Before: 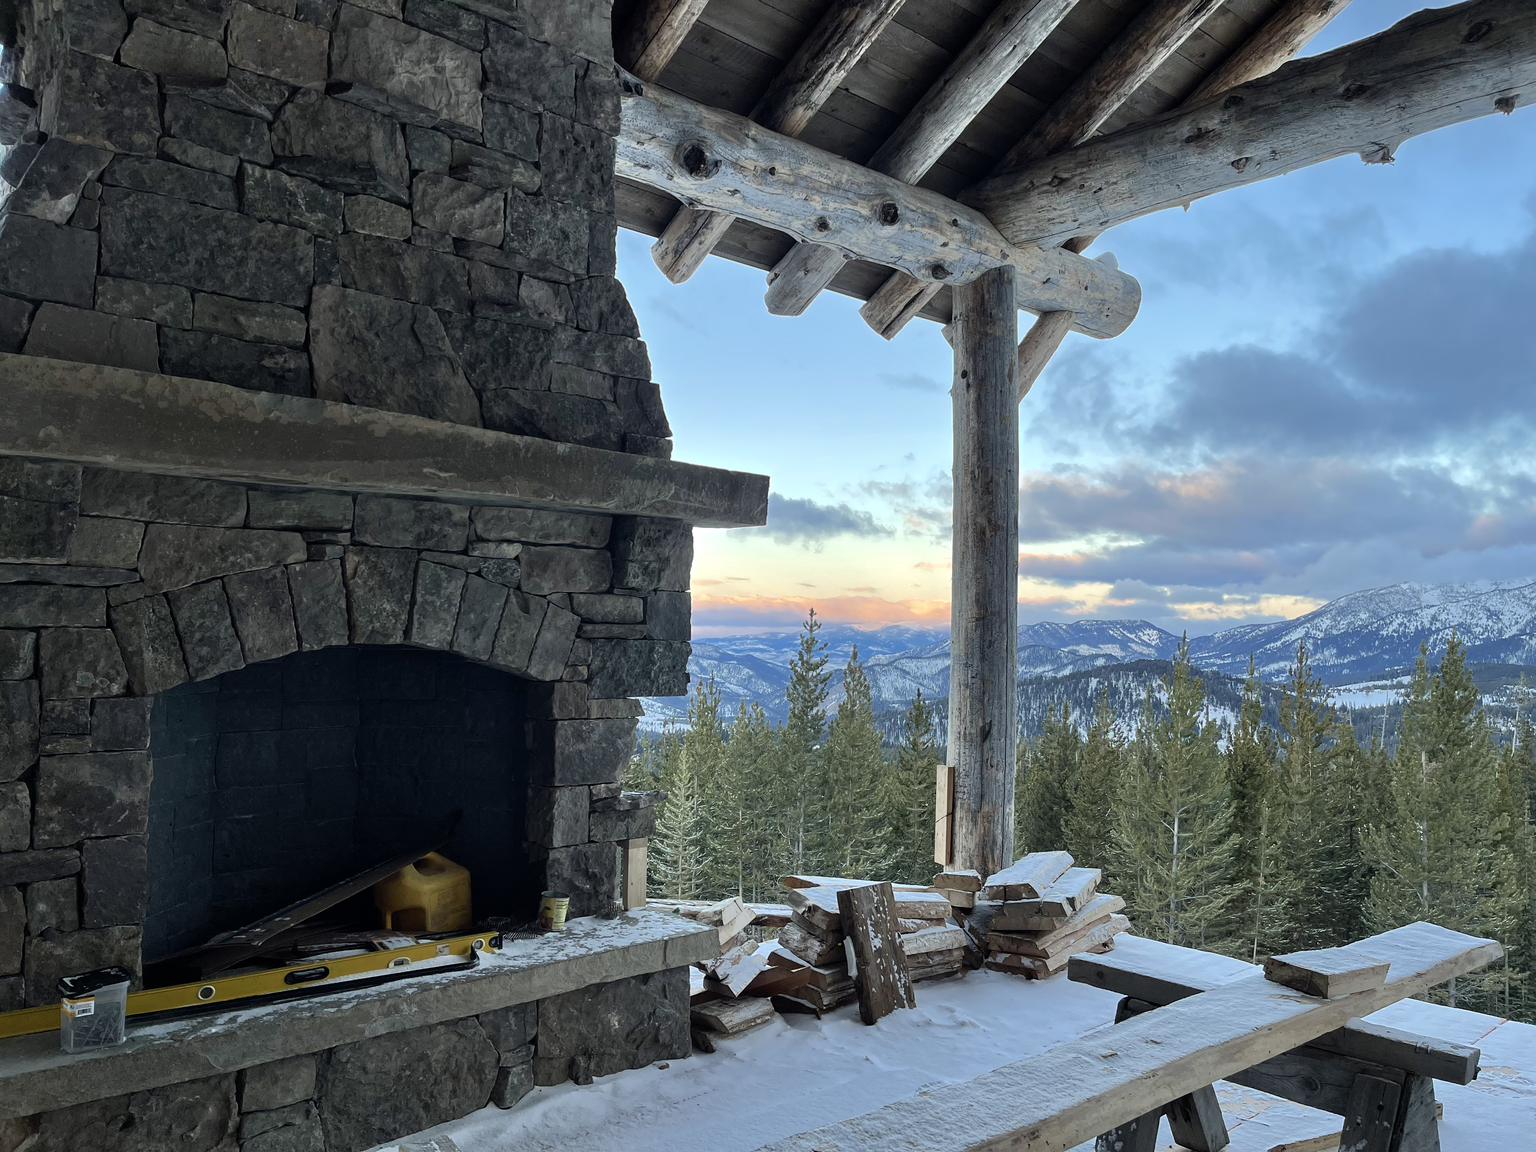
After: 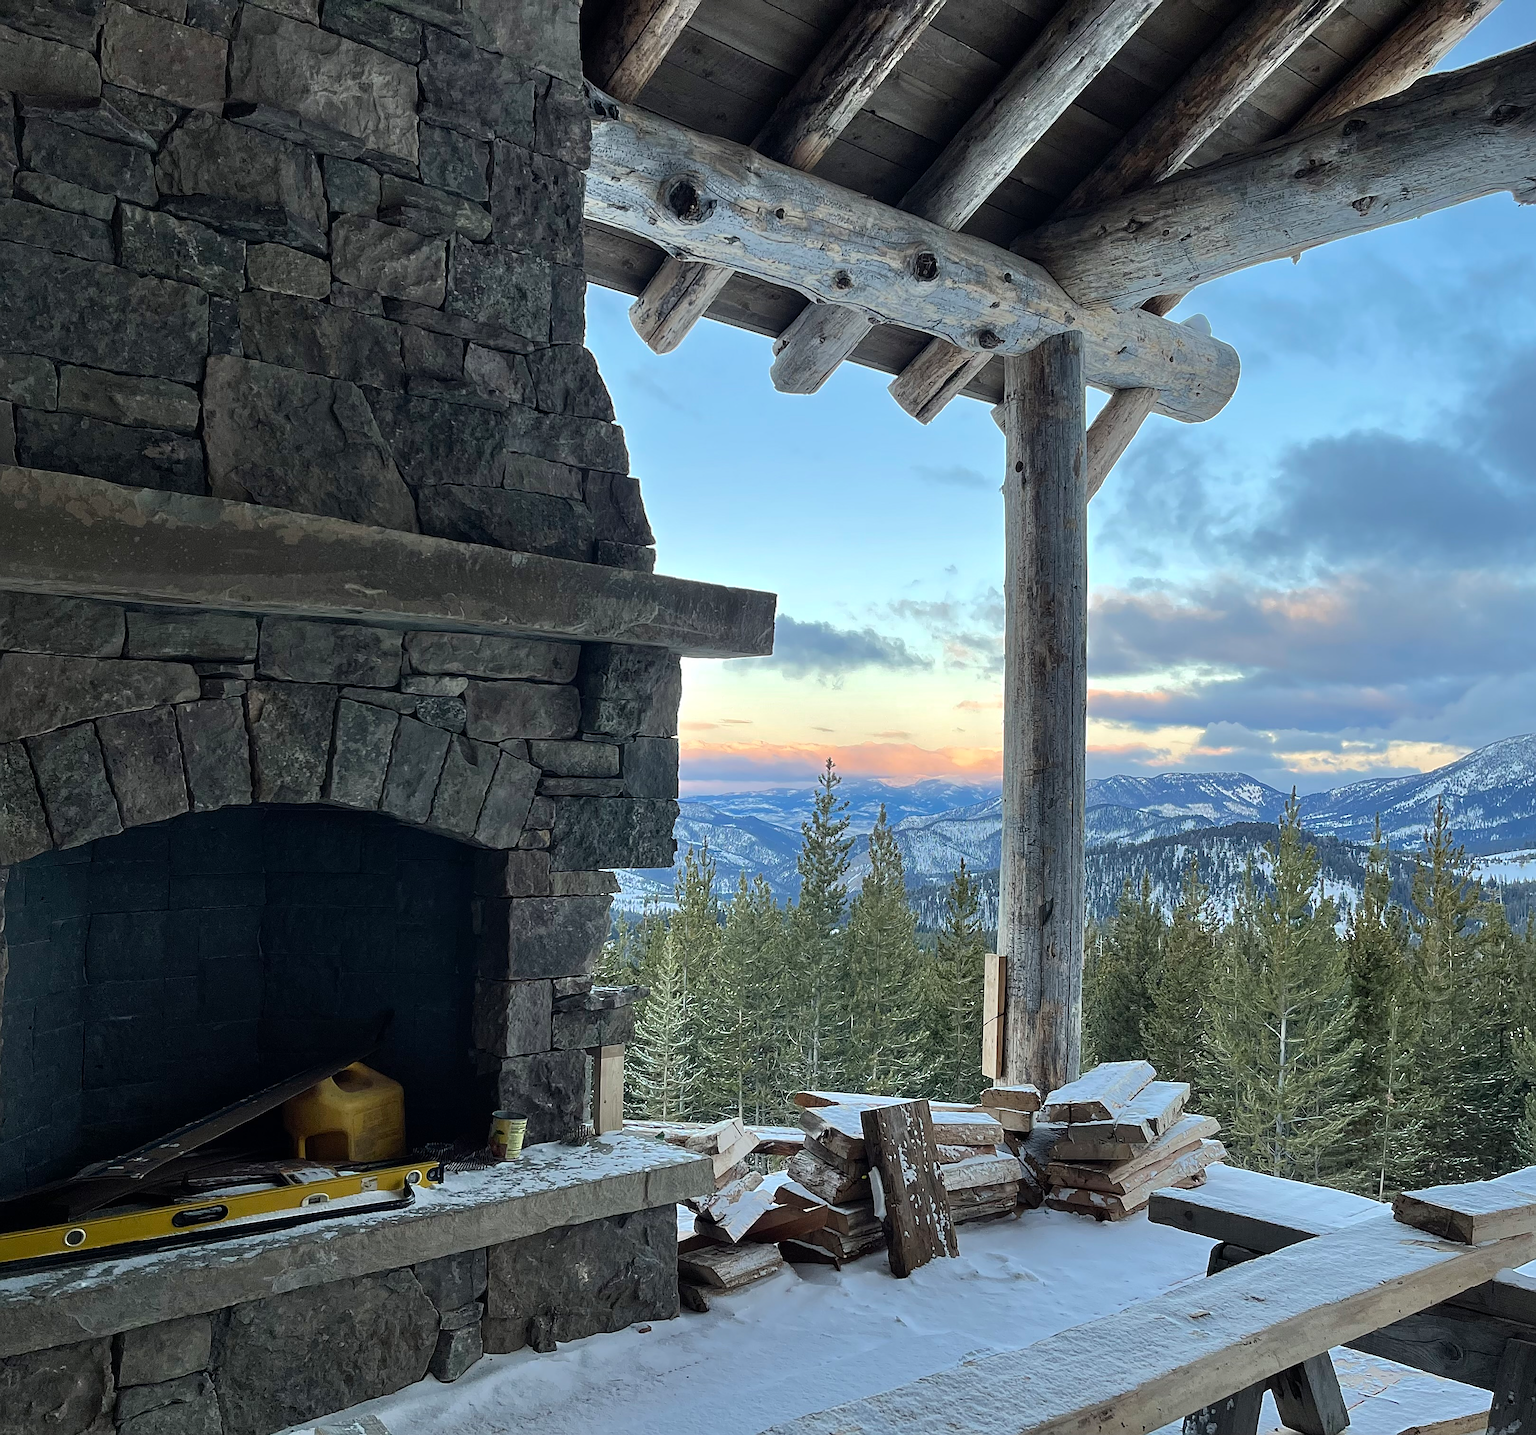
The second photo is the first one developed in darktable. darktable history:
crop and rotate: left 9.553%, right 10.202%
sharpen: amount 0.57
